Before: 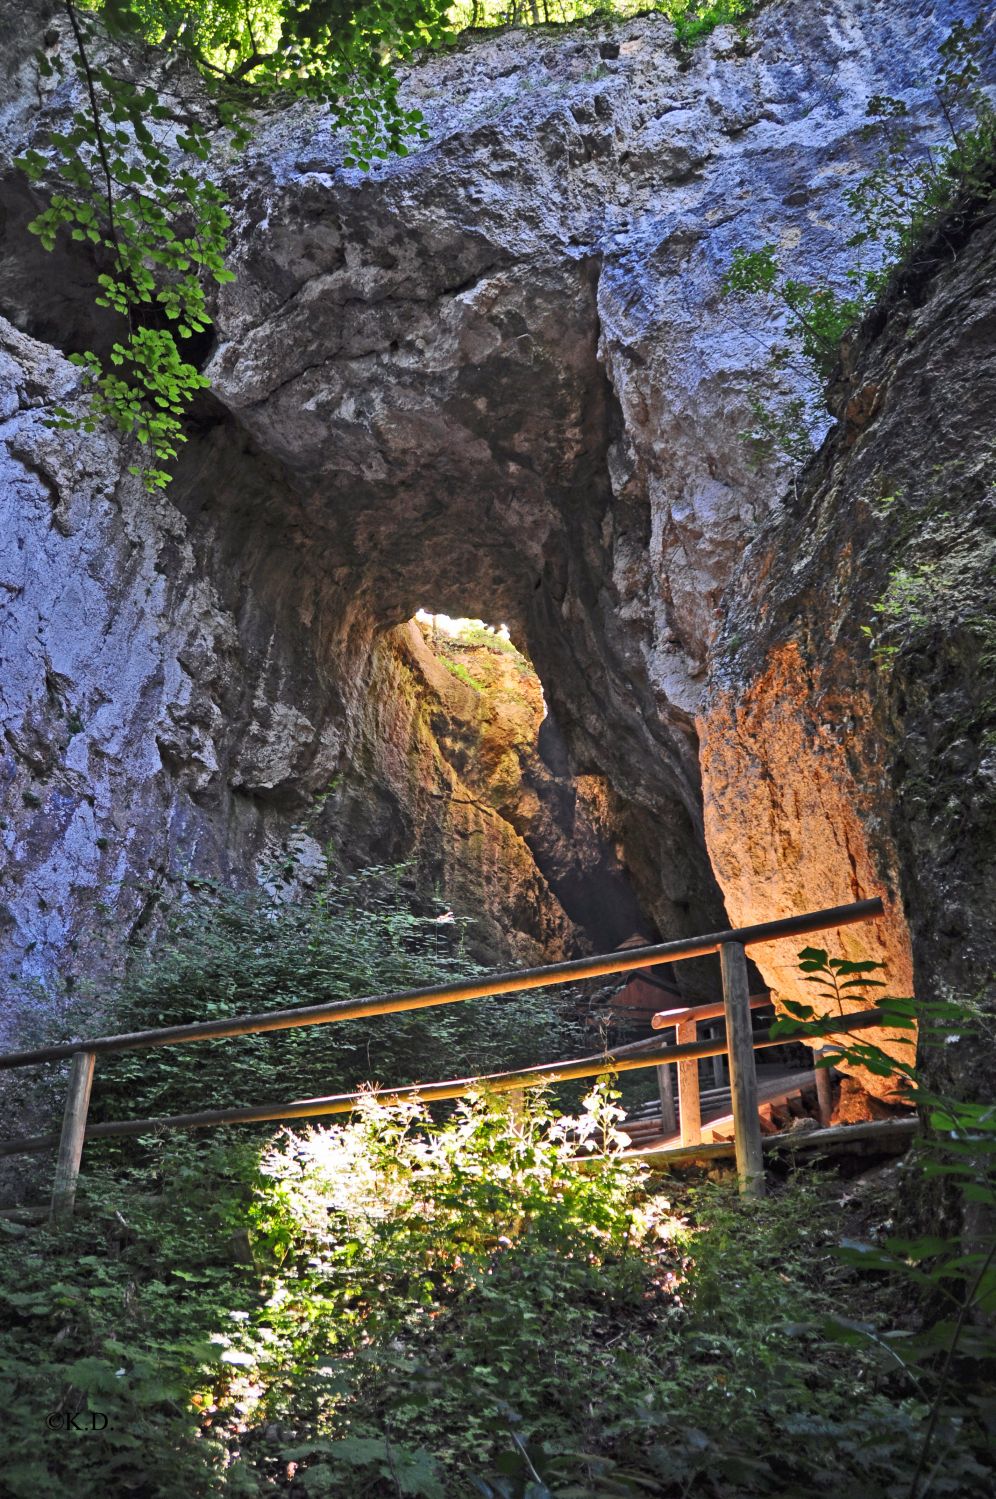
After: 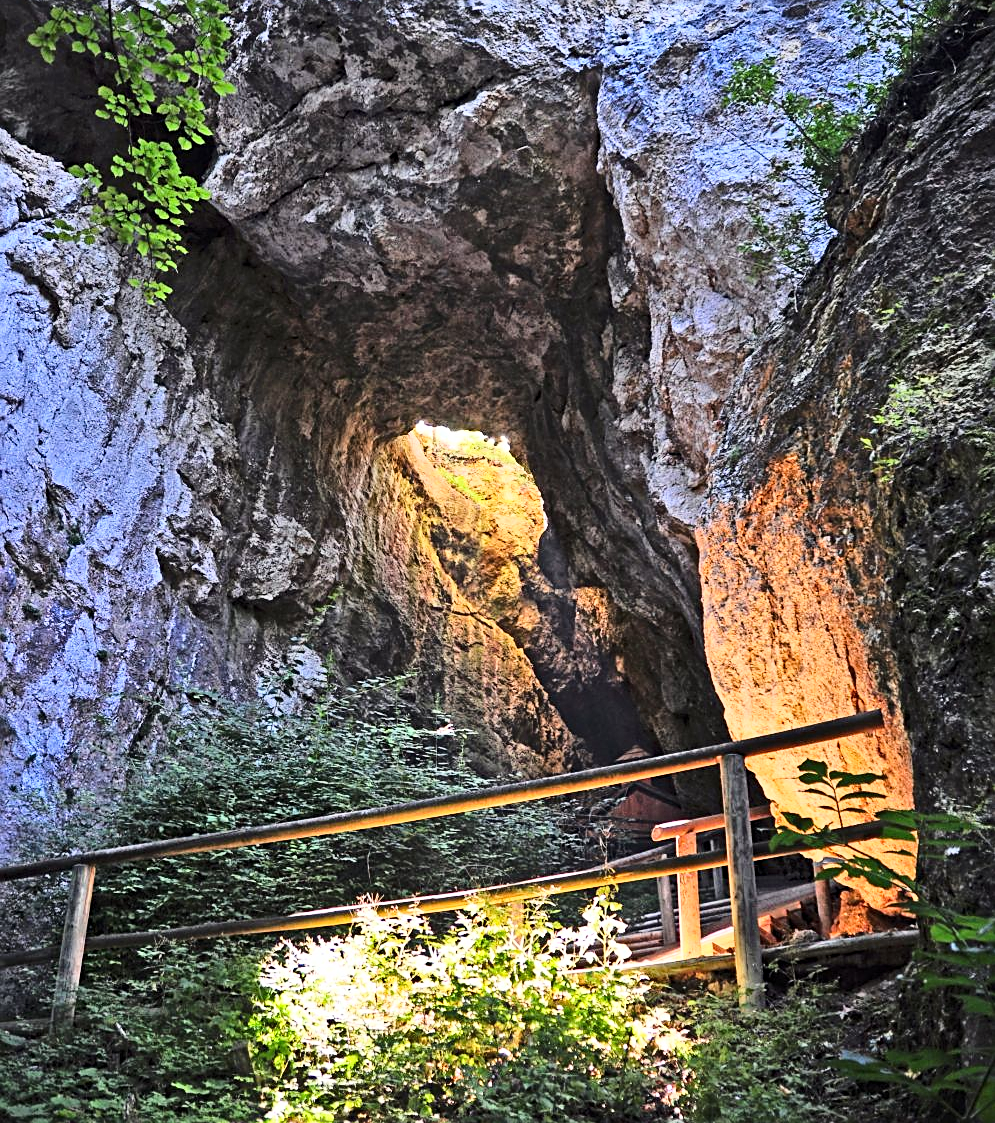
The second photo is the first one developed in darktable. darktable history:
base curve: curves: ch0 [(0, 0) (0.028, 0.03) (0.121, 0.232) (0.46, 0.748) (0.859, 0.968) (1, 1)]
sharpen: on, module defaults
crop and rotate: top 12.576%, bottom 12.487%
haze removal: adaptive false
